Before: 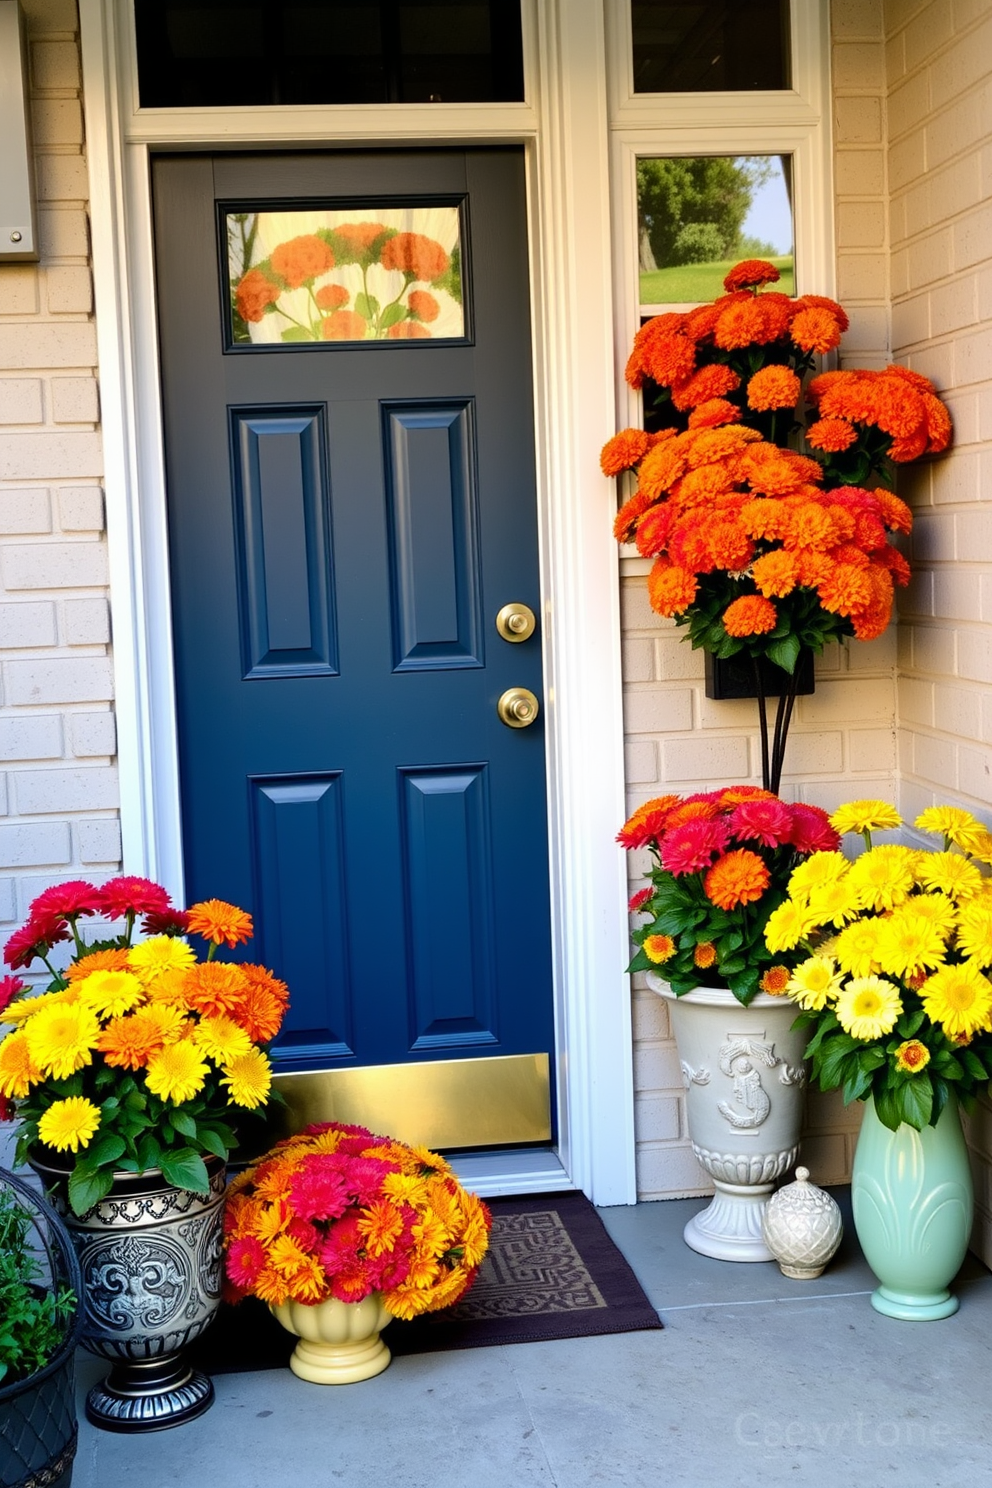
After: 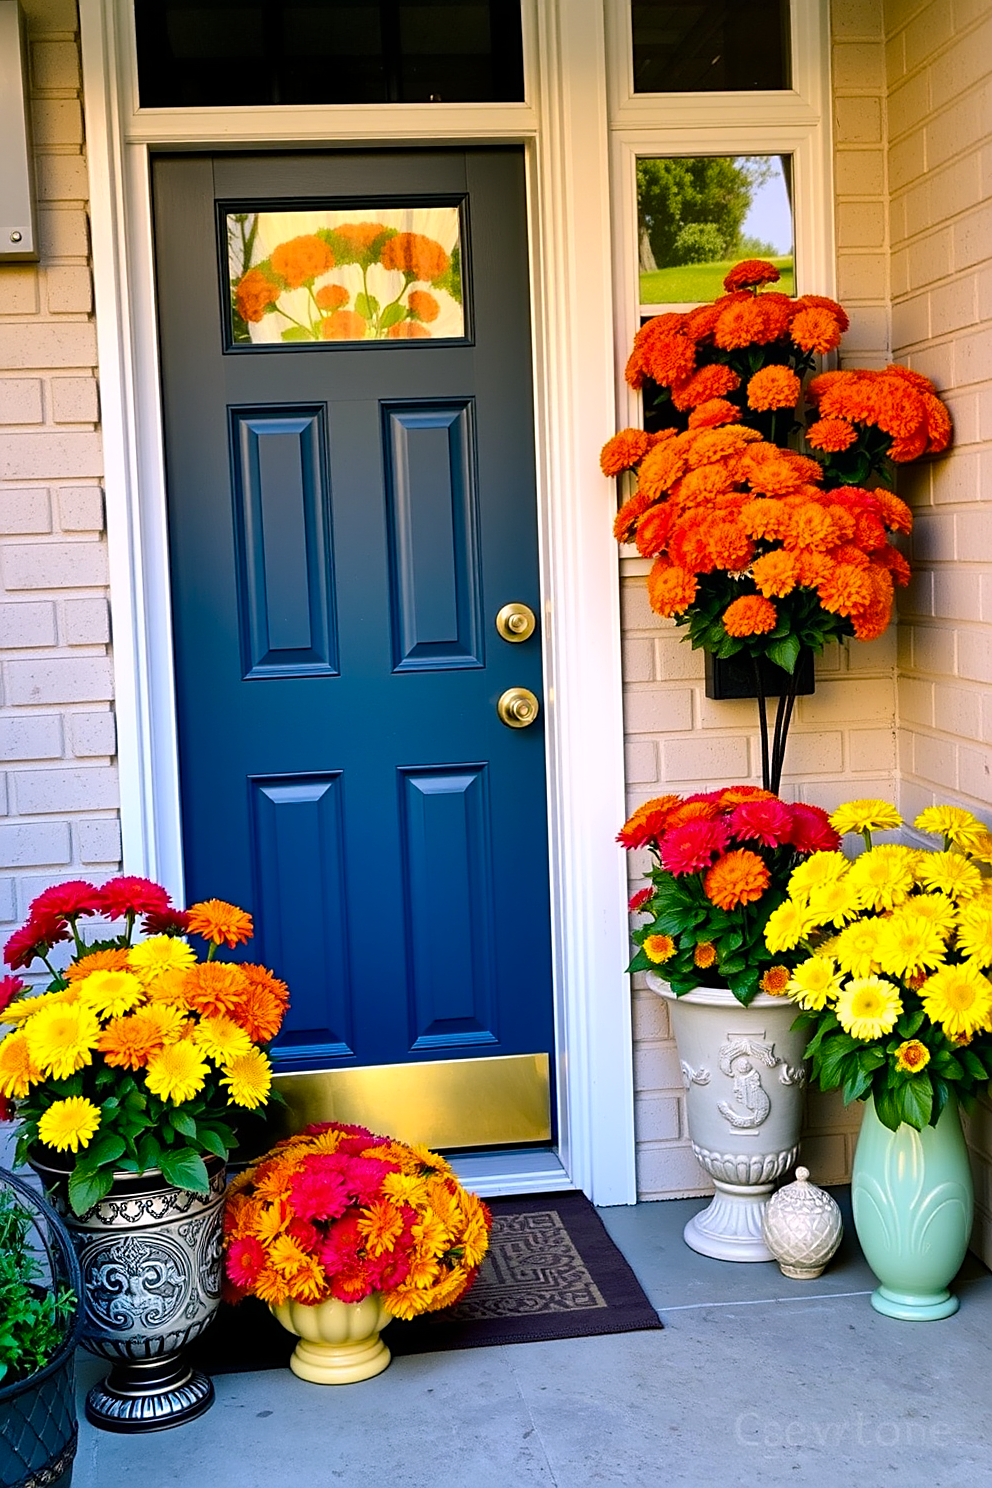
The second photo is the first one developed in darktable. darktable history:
sharpen: on, module defaults
shadows and highlights: soften with gaussian
color balance rgb: shadows lift › luminance -7.599%, shadows lift › chroma 2.081%, shadows lift › hue 165.03°, highlights gain › chroma 1.449%, highlights gain › hue 310.34°, linear chroma grading › global chroma 20.382%, perceptual saturation grading › global saturation 2.546%
